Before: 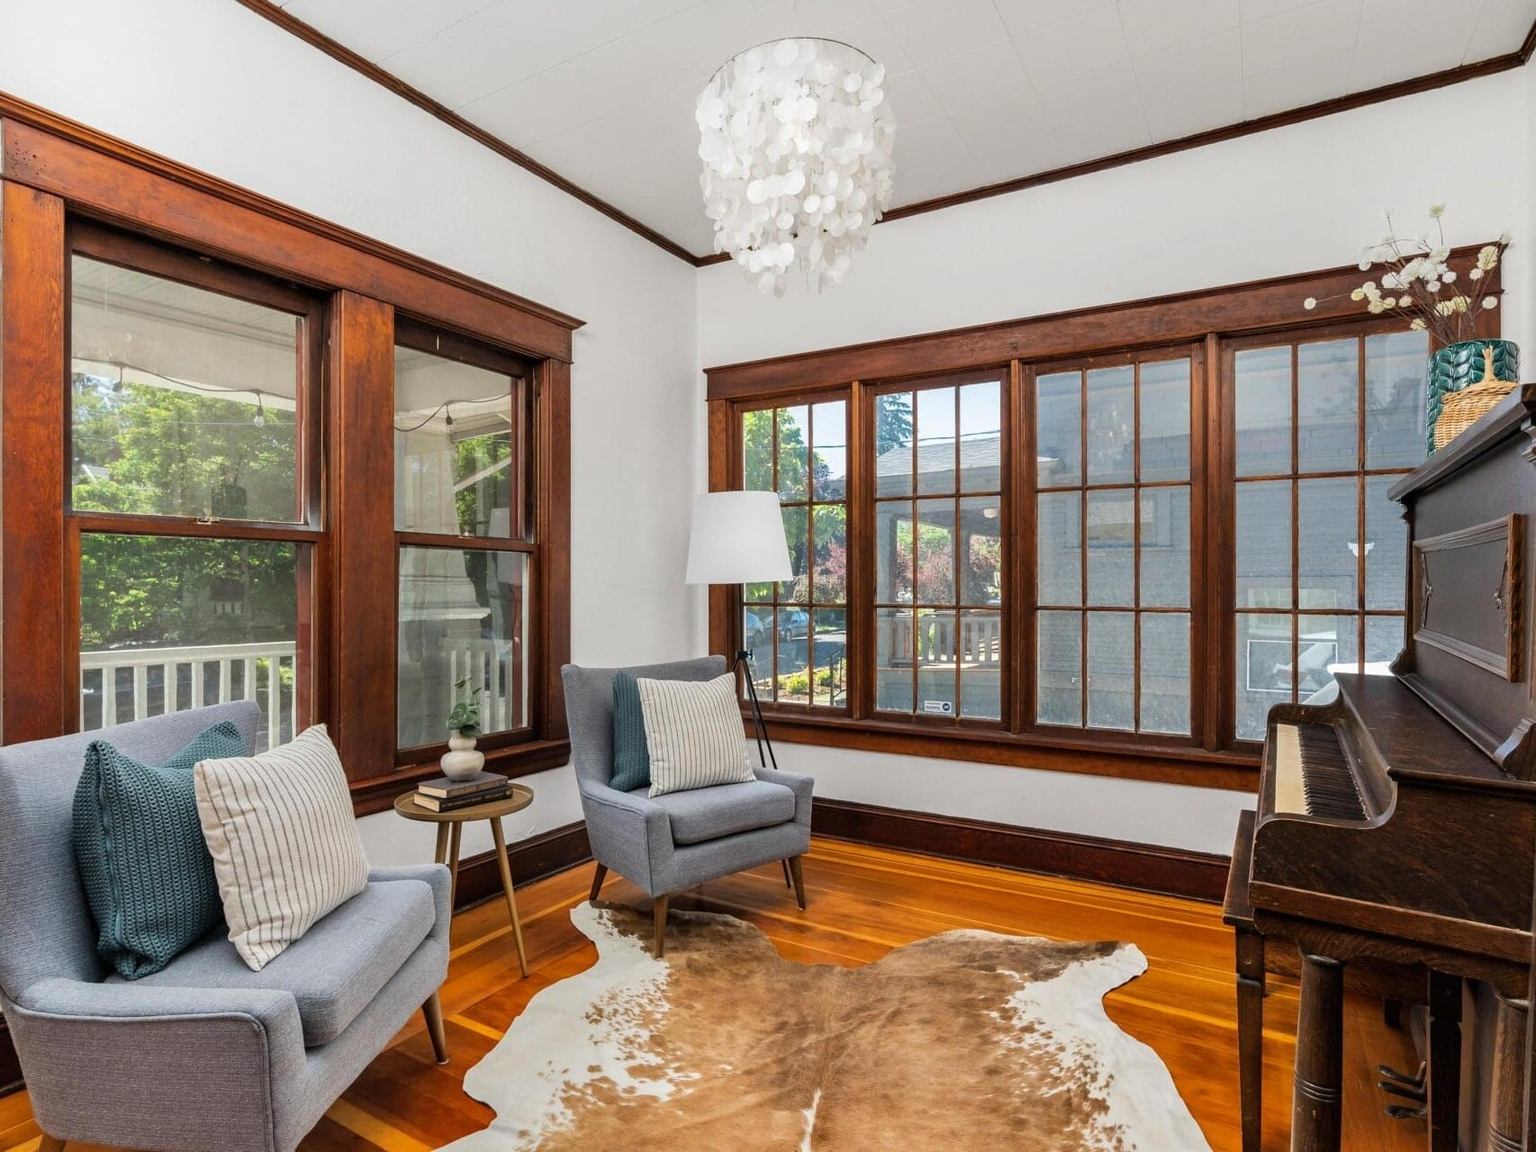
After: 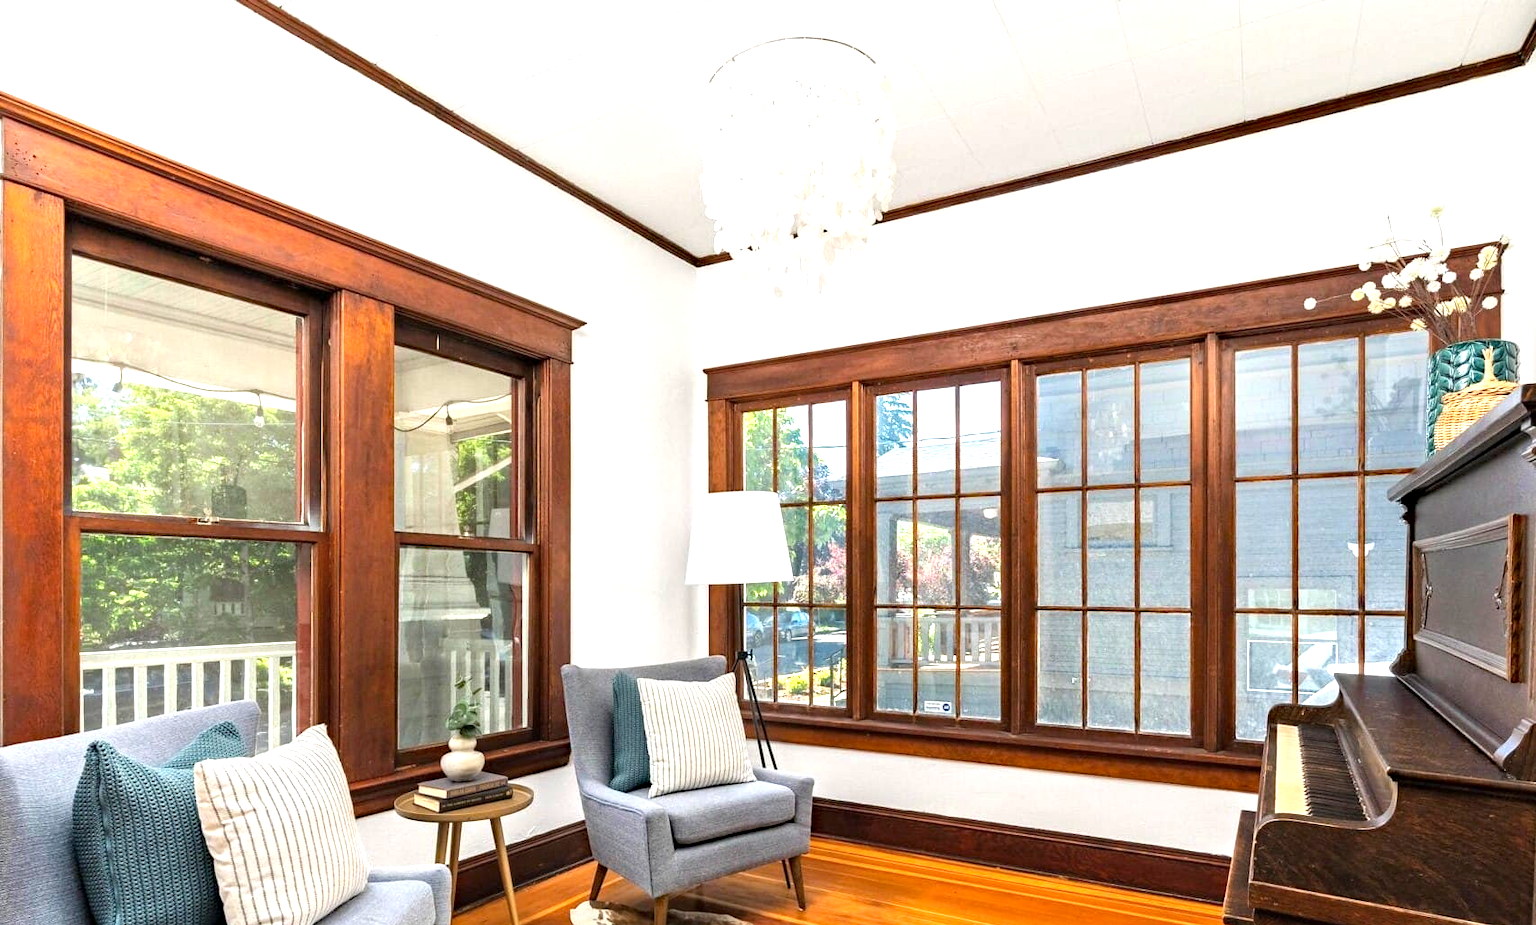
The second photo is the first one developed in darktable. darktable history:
exposure: black level correction 0, exposure 1.096 EV, compensate exposure bias true, compensate highlight preservation false
crop: bottom 19.664%
haze removal: compatibility mode true, adaptive false
